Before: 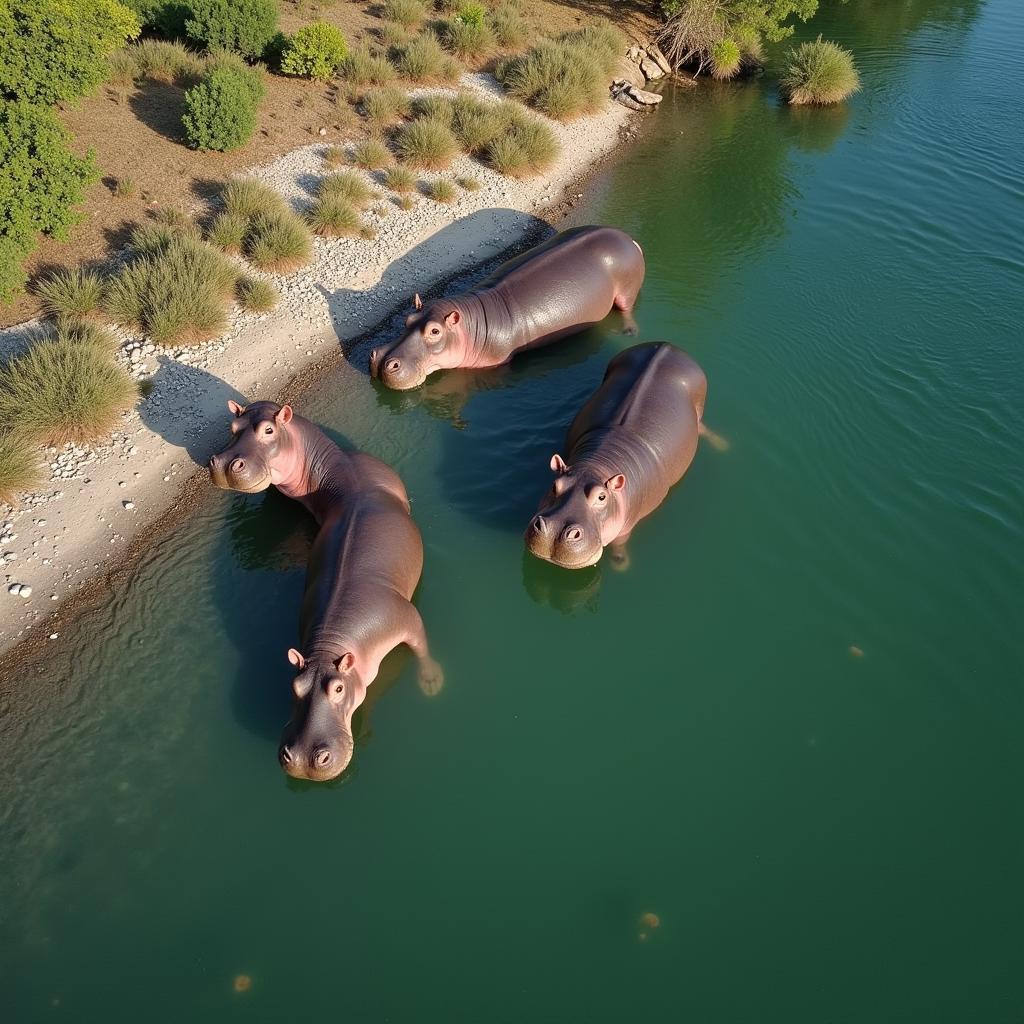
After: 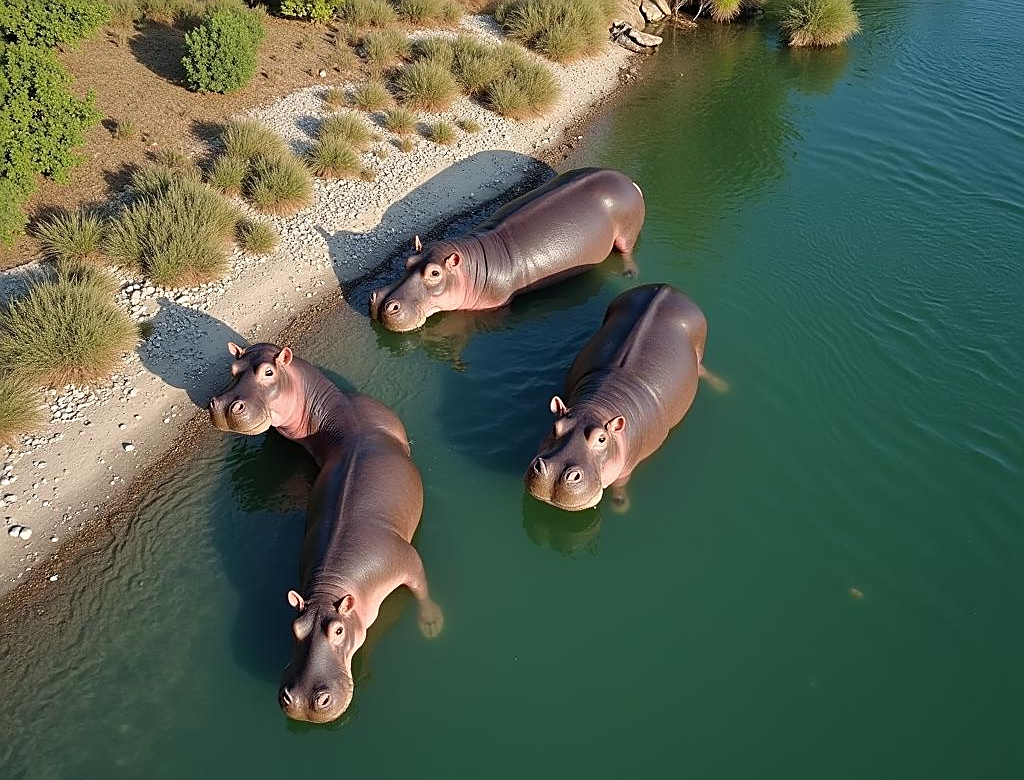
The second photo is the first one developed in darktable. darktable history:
crop: top 5.675%, bottom 18.086%
sharpen: amount 0.59
